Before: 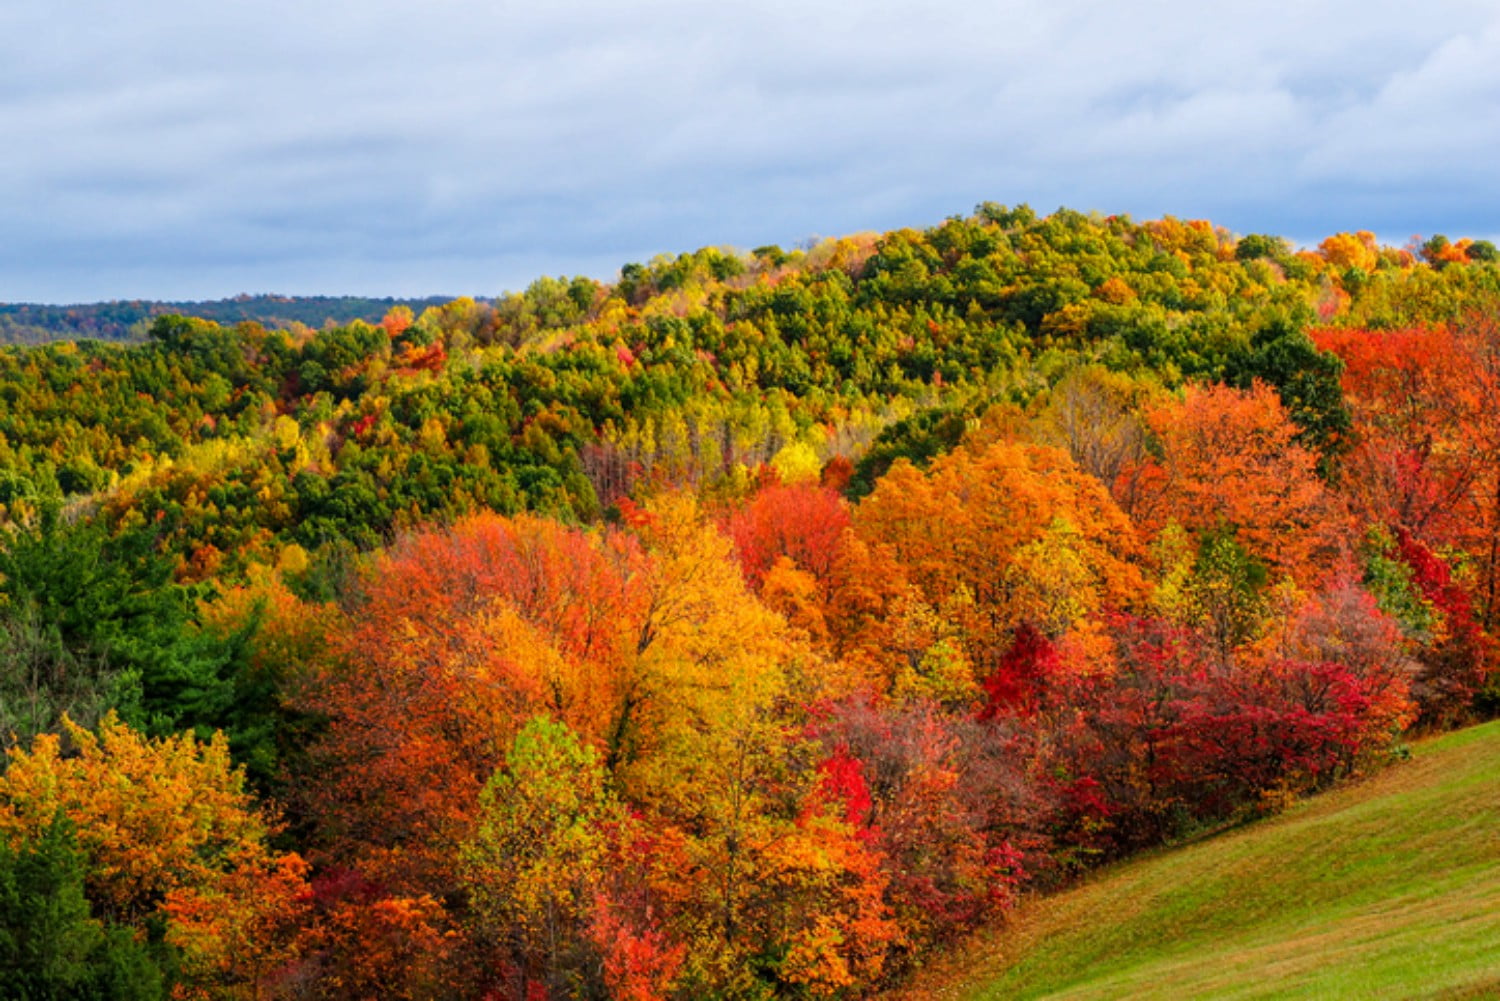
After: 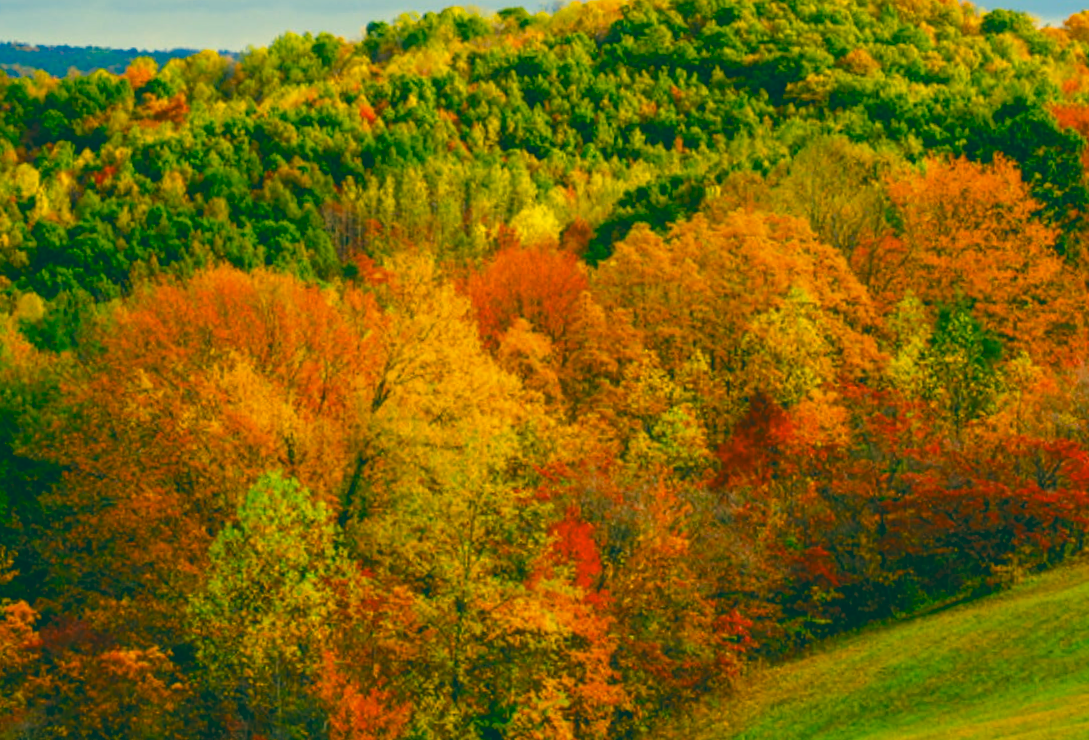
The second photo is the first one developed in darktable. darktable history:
rotate and perspective: rotation 1.57°, crop left 0.018, crop right 0.982, crop top 0.039, crop bottom 0.961
color balance rgb: shadows lift › chroma 3%, shadows lift › hue 280.8°, power › hue 330°, highlights gain › chroma 3%, highlights gain › hue 75.6°, global offset › luminance 1.5%, perceptual saturation grading › global saturation 20%, perceptual saturation grading › highlights -25%, perceptual saturation grading › shadows 50%, global vibrance 30%
color correction: highlights a* 1.83, highlights b* 34.02, shadows a* -36.68, shadows b* -5.48
white balance: red 0.982, blue 1.018
crop: left 16.871%, top 22.857%, right 9.116%
